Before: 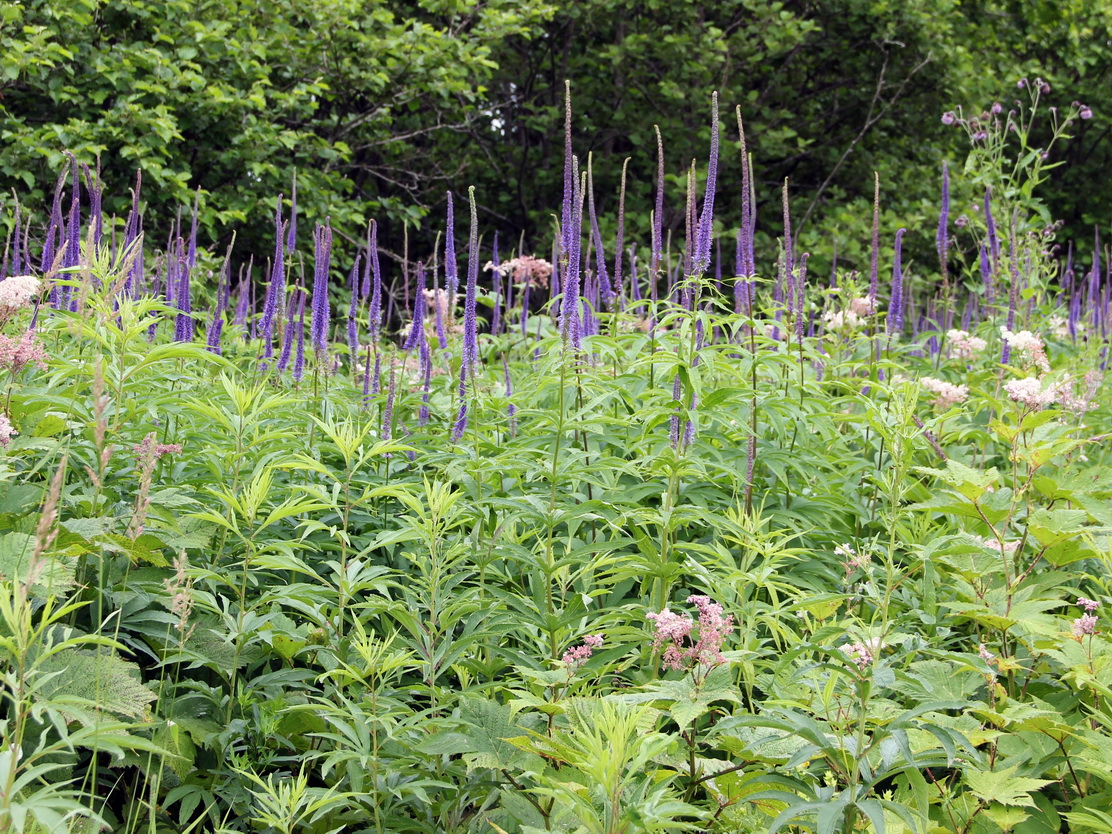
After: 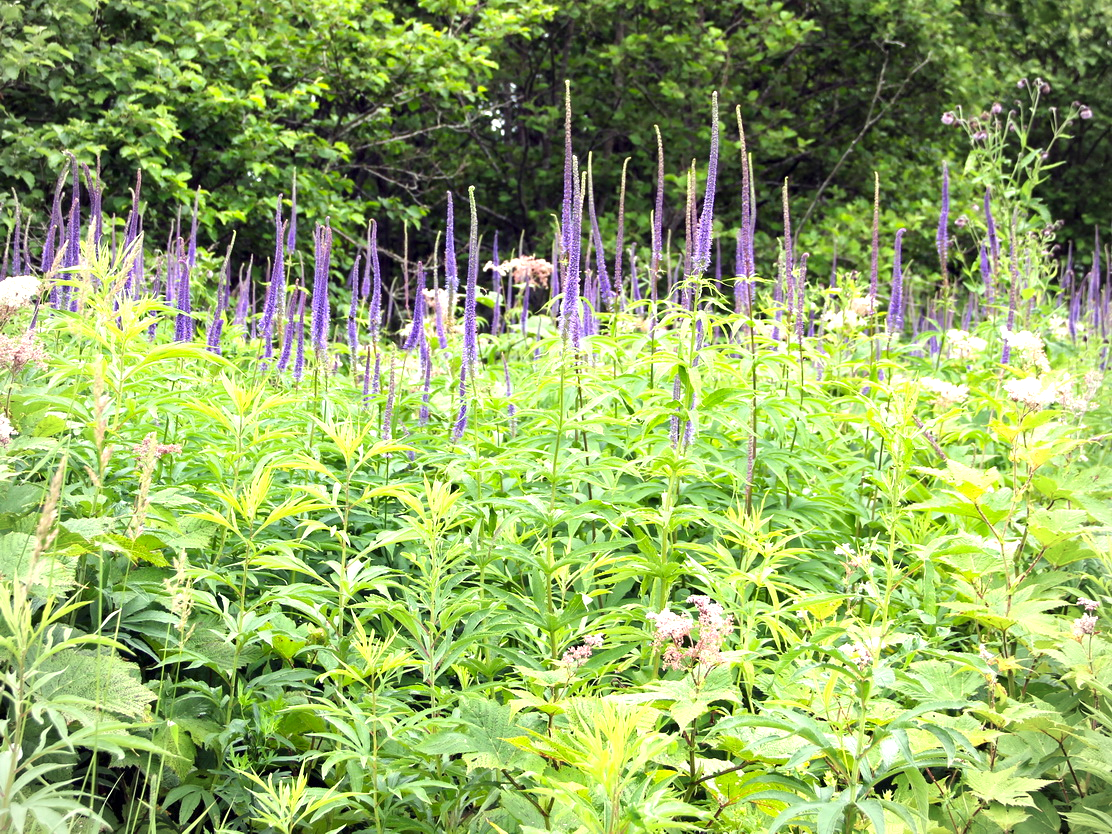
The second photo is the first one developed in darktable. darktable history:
exposure: exposure 1 EV, compensate highlight preservation false
color correction: highlights a* -5.72, highlights b* 10.8
vignetting: fall-off radius 61%, brightness -0.469
